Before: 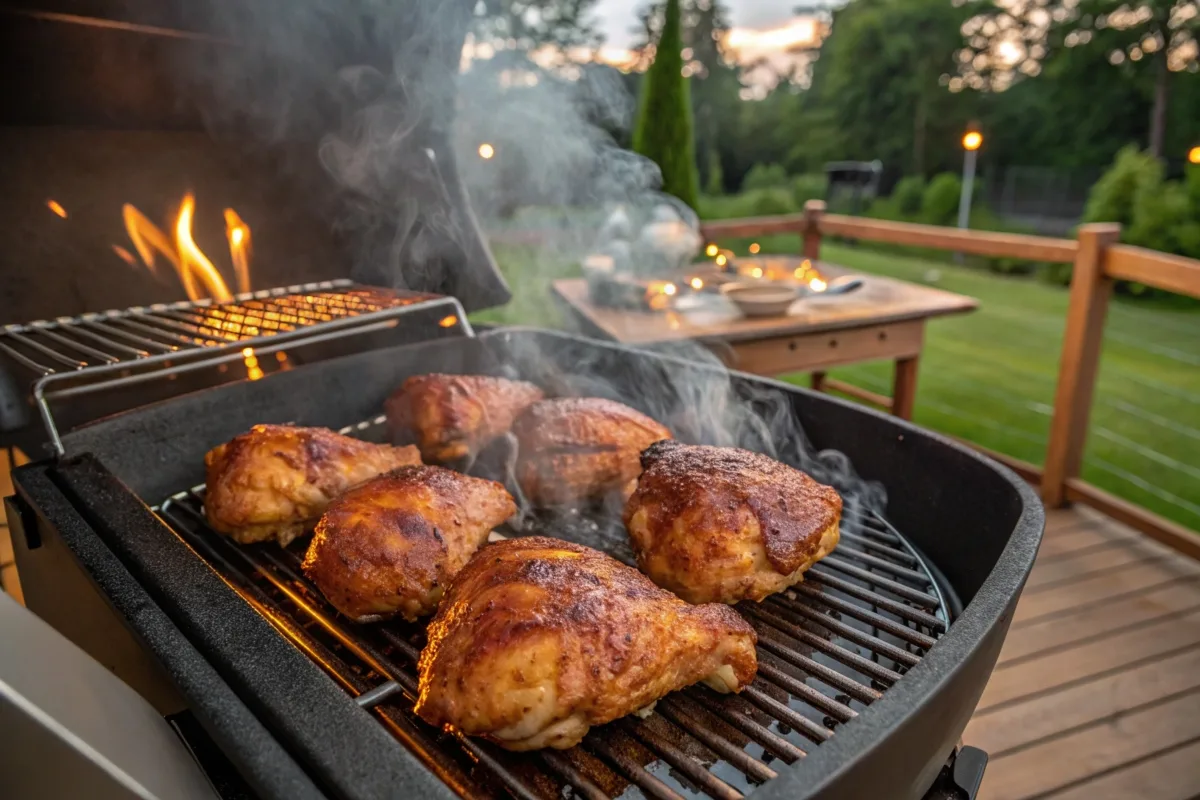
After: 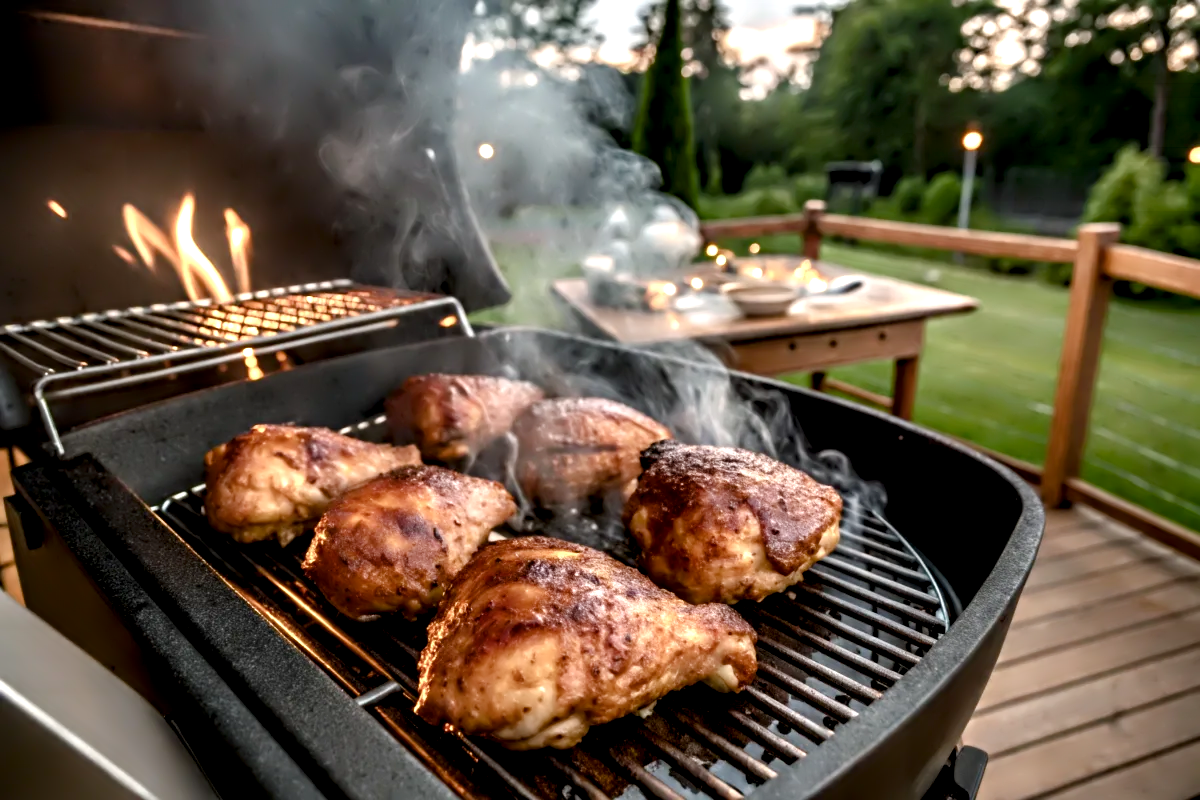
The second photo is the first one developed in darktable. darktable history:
contrast equalizer: y [[0.783, 0.666, 0.575, 0.77, 0.556, 0.501], [0.5 ×6], [0.5 ×6], [0, 0.02, 0.272, 0.399, 0.062, 0], [0 ×6]]
color balance rgb: shadows lift › chroma 0.853%, shadows lift › hue 115.85°, perceptual saturation grading › global saturation 0.237%, perceptual saturation grading › highlights -32.239%, perceptual saturation grading › mid-tones 5.177%, perceptual saturation grading › shadows 17.993%, global vibrance 20%
